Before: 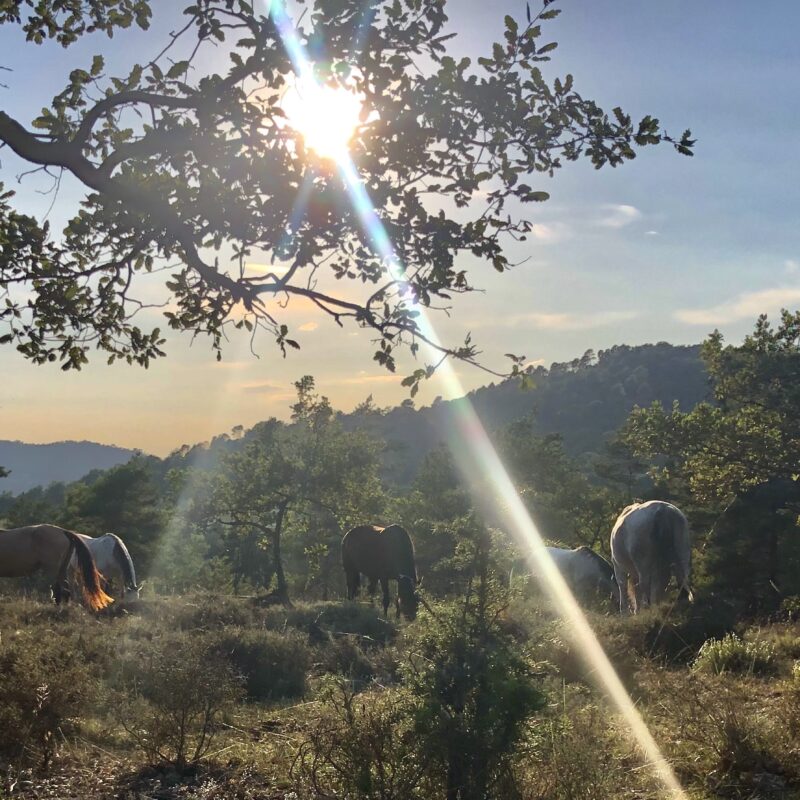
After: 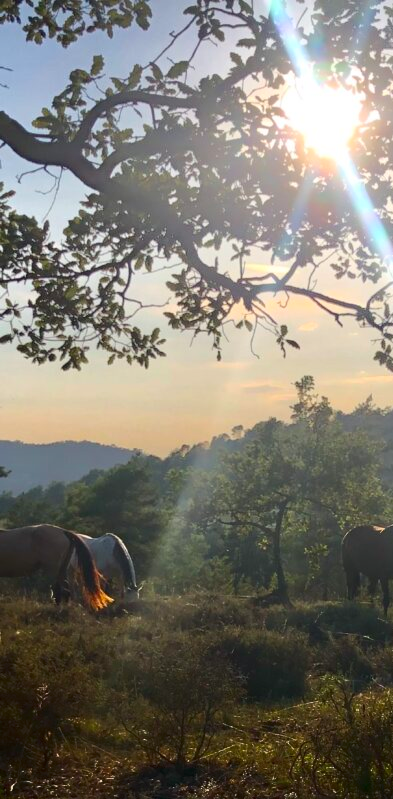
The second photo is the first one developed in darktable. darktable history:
crop and rotate: left 0%, top 0%, right 50.845%
shadows and highlights: shadows -90, highlights 90, soften with gaussian
